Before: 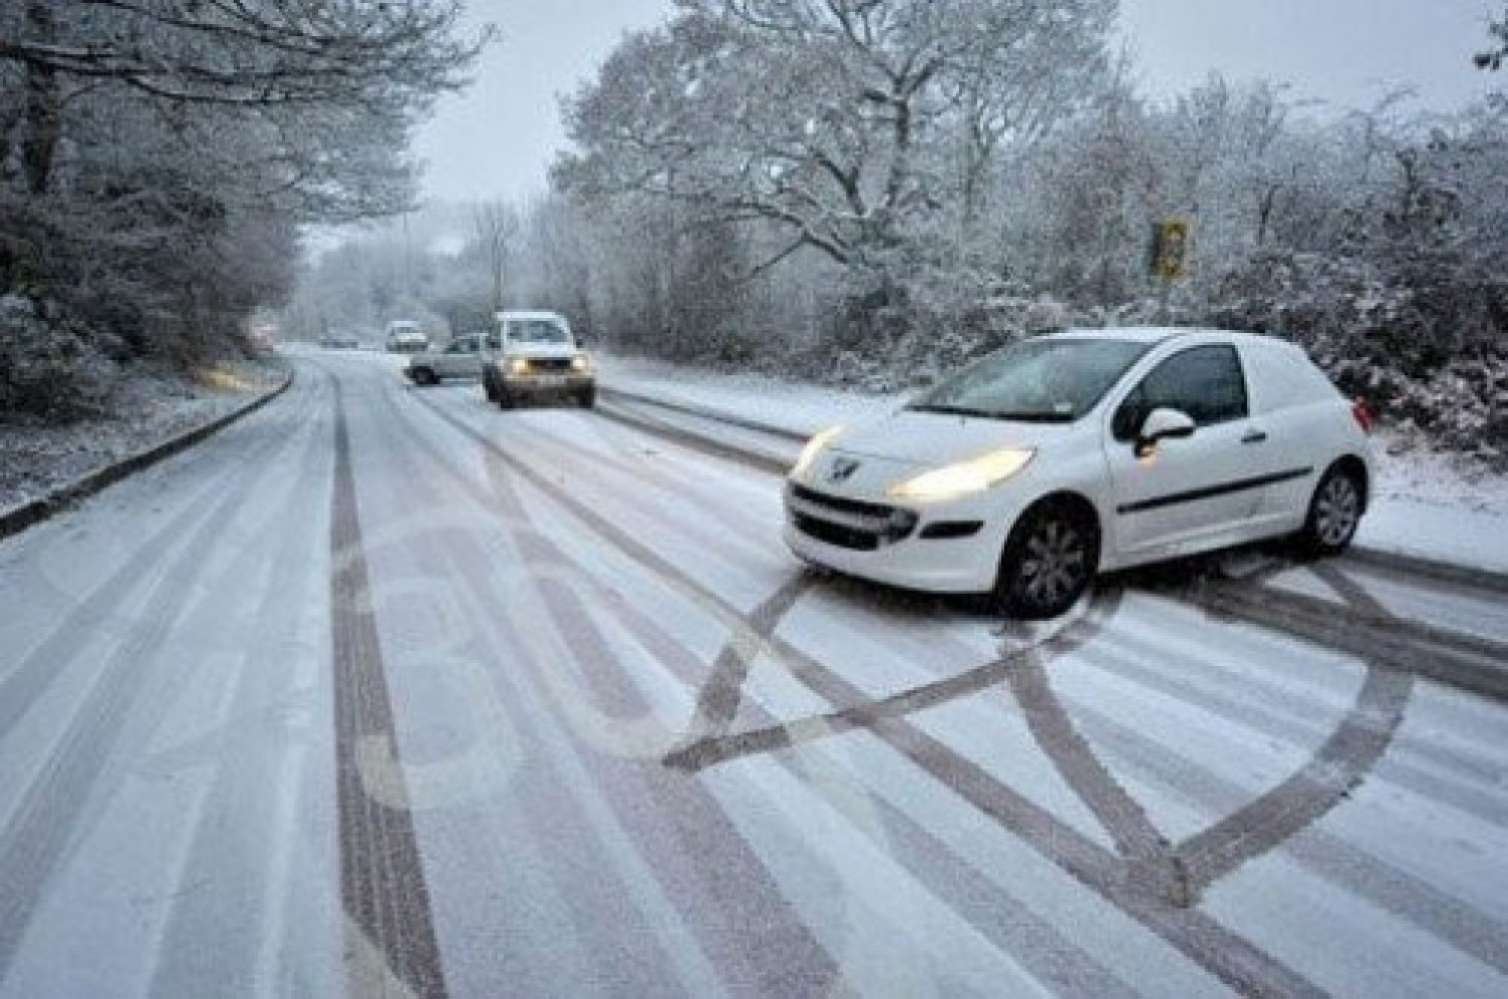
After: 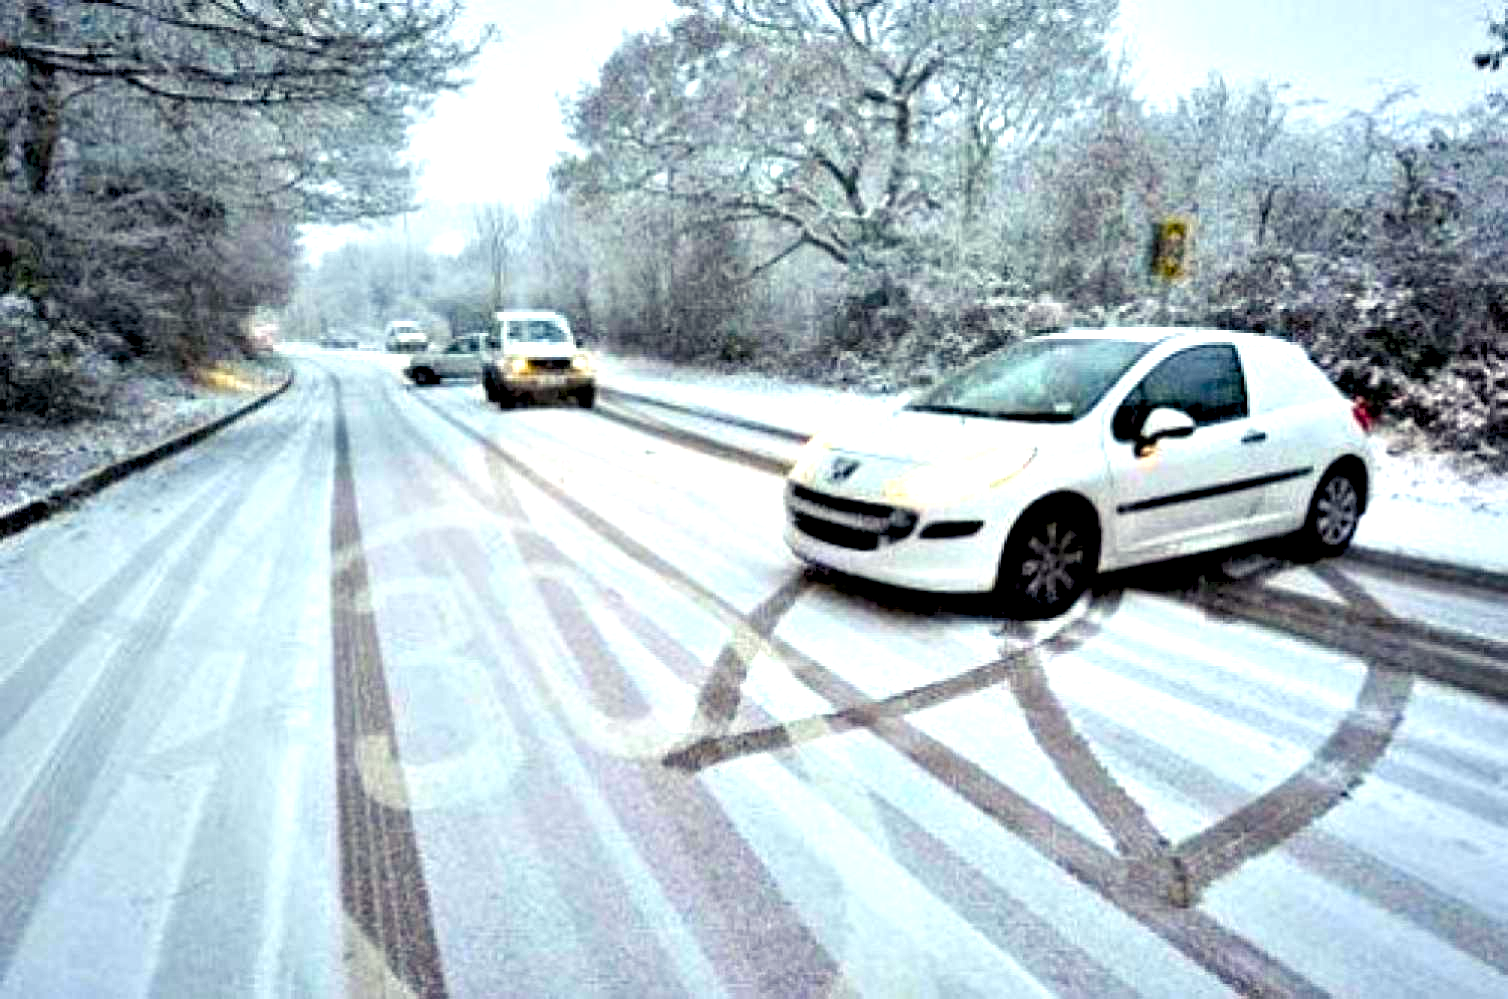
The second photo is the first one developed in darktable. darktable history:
contrast equalizer: octaves 7, y [[0.6 ×6], [0.55 ×6], [0 ×6], [0 ×6], [0 ×6]]
exposure: black level correction 0, exposure 1.001 EV, compensate highlight preservation false
color balance rgb: highlights gain › luminance 5.934%, highlights gain › chroma 2.497%, highlights gain › hue 90.78°, linear chroma grading › global chroma 3.473%, perceptual saturation grading › global saturation 39.312%, contrast -9.702%
